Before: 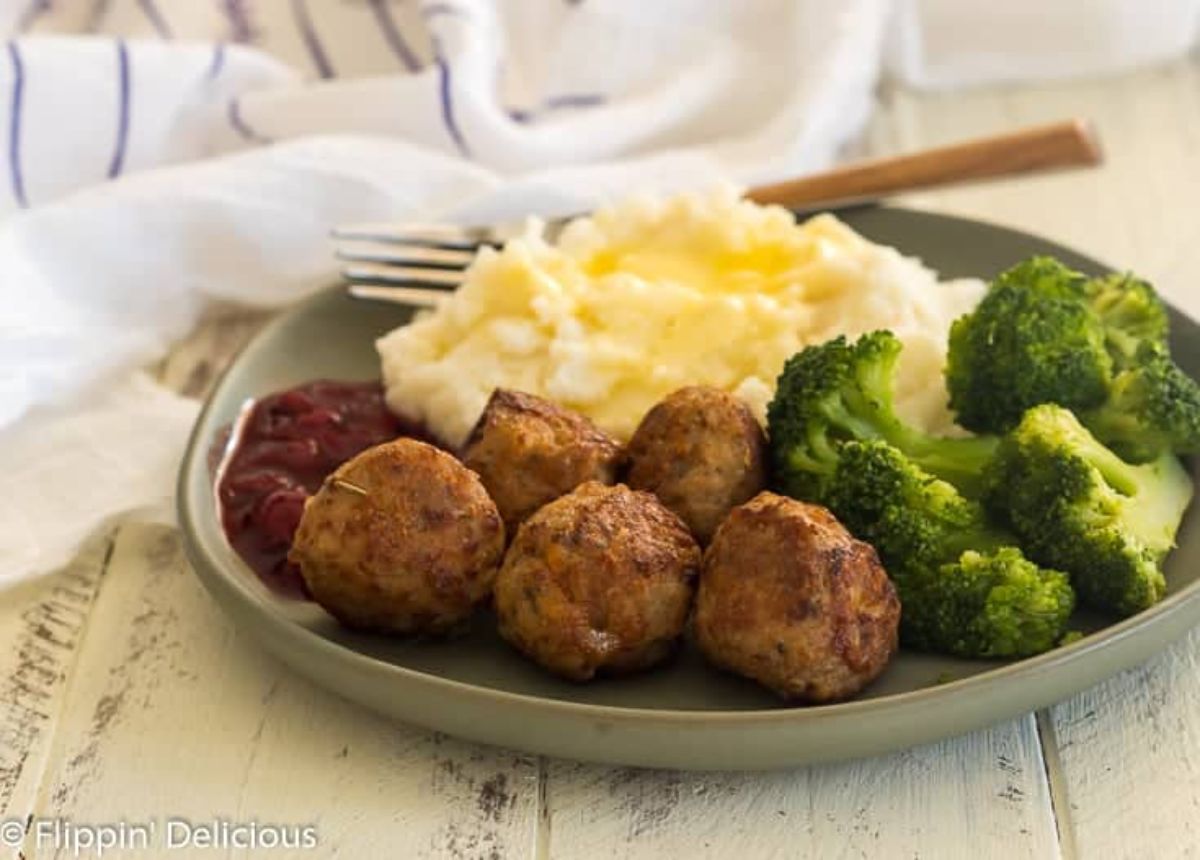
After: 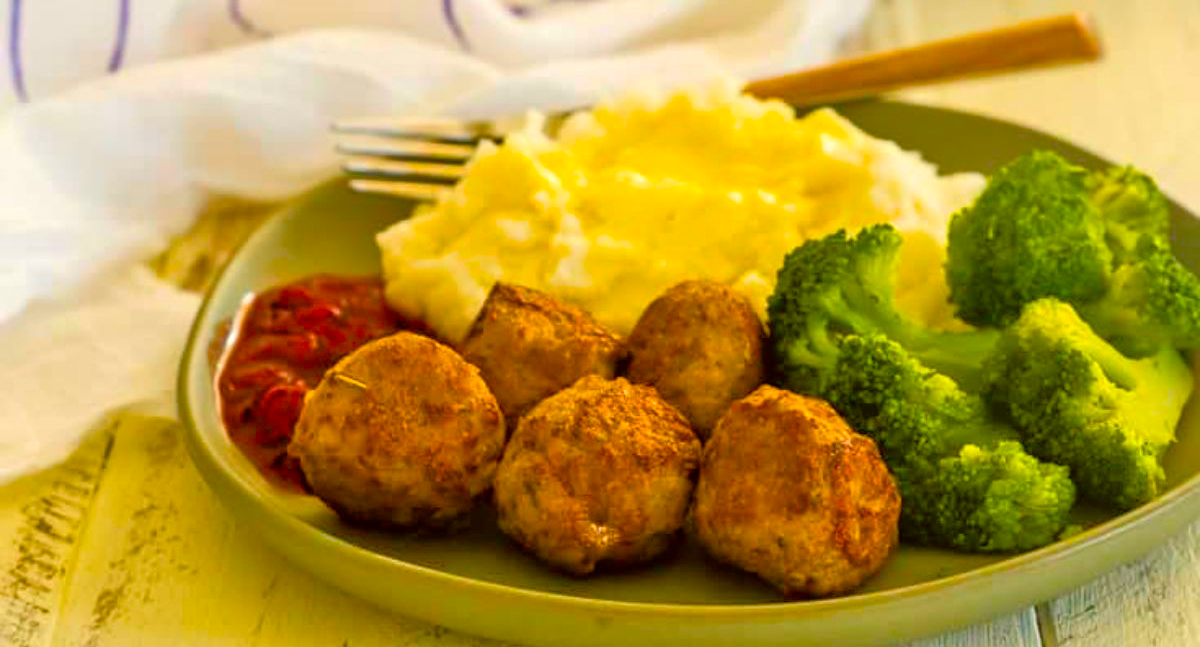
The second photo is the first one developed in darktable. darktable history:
color balance rgb: shadows lift › luminance -10.224%, shadows lift › chroma 0.897%, shadows lift › hue 111.24°, highlights gain › chroma 0.204%, highlights gain › hue 332.63°, linear chroma grading › global chroma 14.855%, perceptual saturation grading › global saturation 36.022%, perceptual saturation grading › shadows 35.464%, global vibrance 40.603%
color correction: highlights a* -1.5, highlights b* 10.13, shadows a* 0.436, shadows b* 19.16
tone equalizer: -7 EV 0.159 EV, -6 EV 0.629 EV, -5 EV 1.18 EV, -4 EV 1.37 EV, -3 EV 1.14 EV, -2 EV 0.6 EV, -1 EV 0.15 EV
crop and rotate: top 12.38%, bottom 12.348%
